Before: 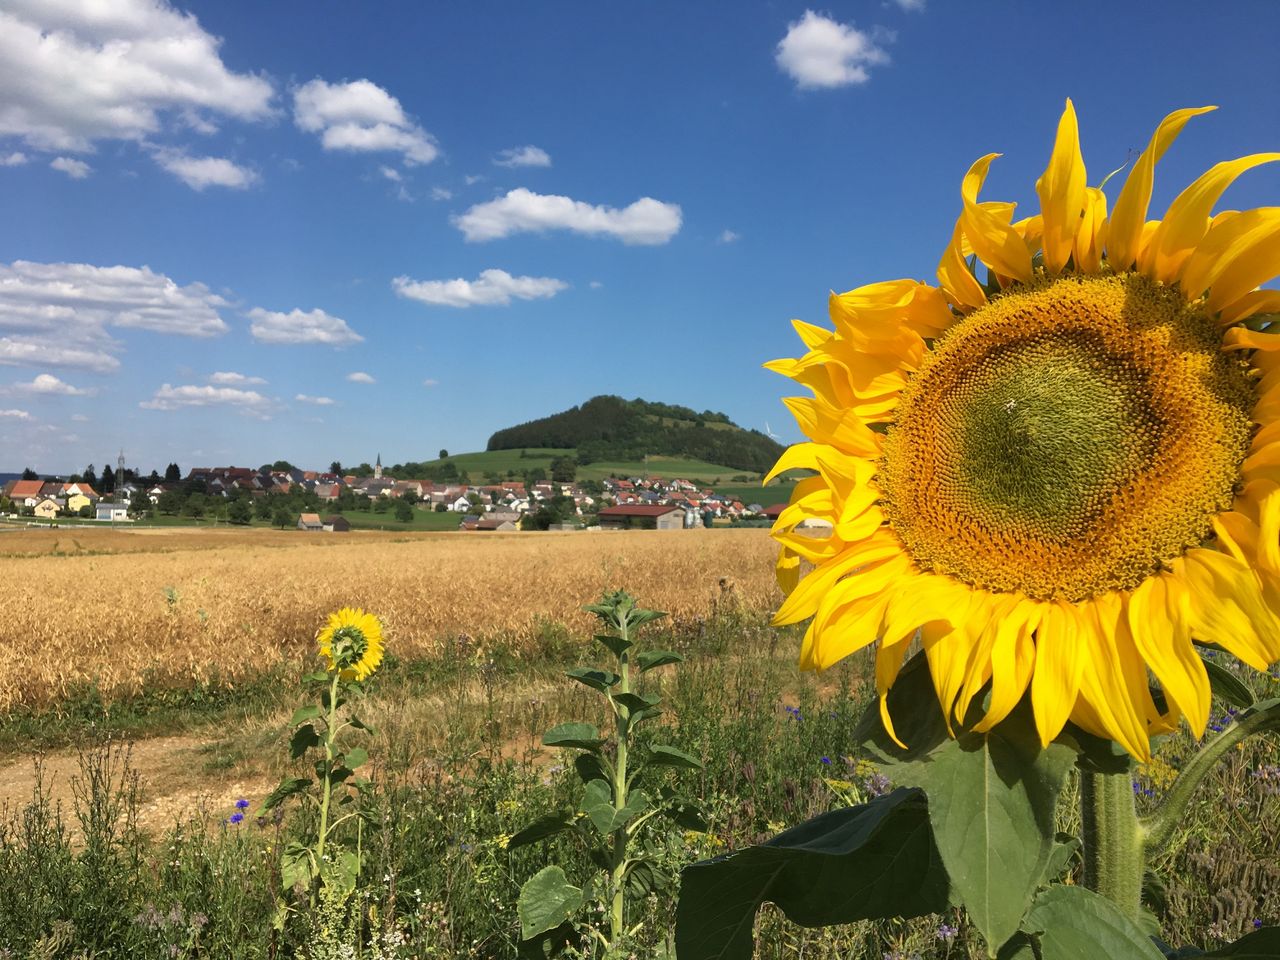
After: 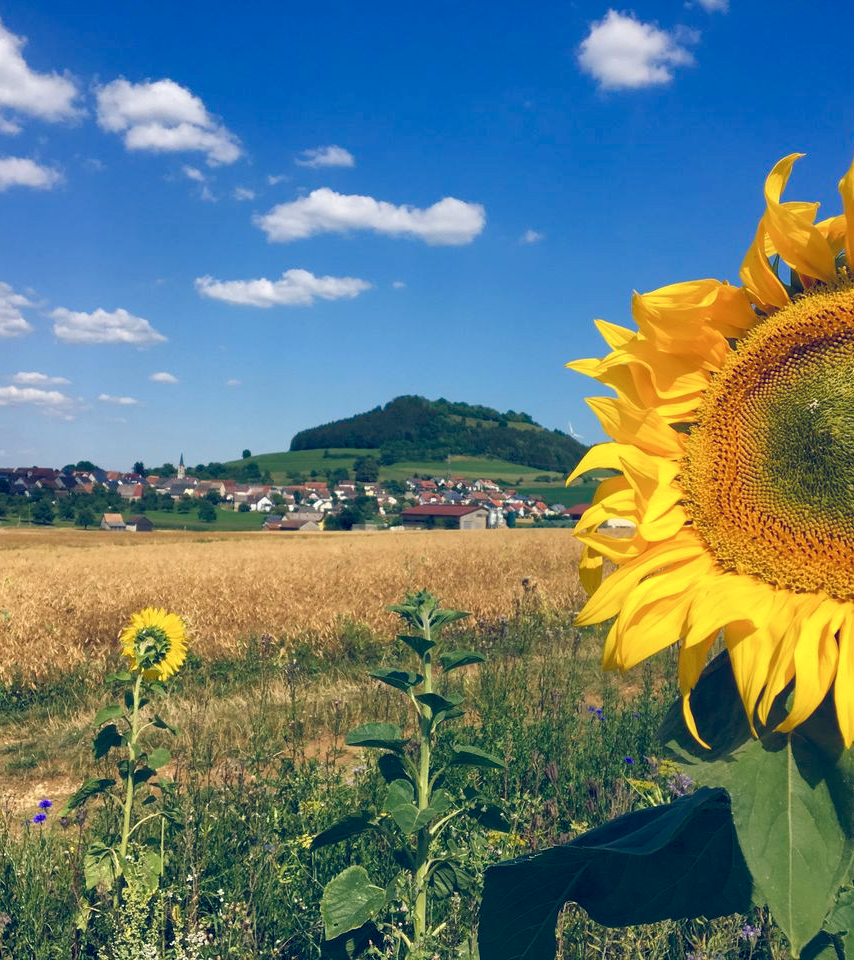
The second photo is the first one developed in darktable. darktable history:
exposure: compensate highlight preservation false
crop: left 15.401%, right 17.825%
local contrast: highlights 100%, shadows 99%, detail 119%, midtone range 0.2
color balance rgb: shadows lift › chroma 7.072%, shadows lift › hue 244.62°, global offset › chroma 0.258%, global offset › hue 256.74°, perceptual saturation grading › global saturation 20%, perceptual saturation grading › highlights -24.799%, perceptual saturation grading › shadows 25.074%, global vibrance 9.312%
